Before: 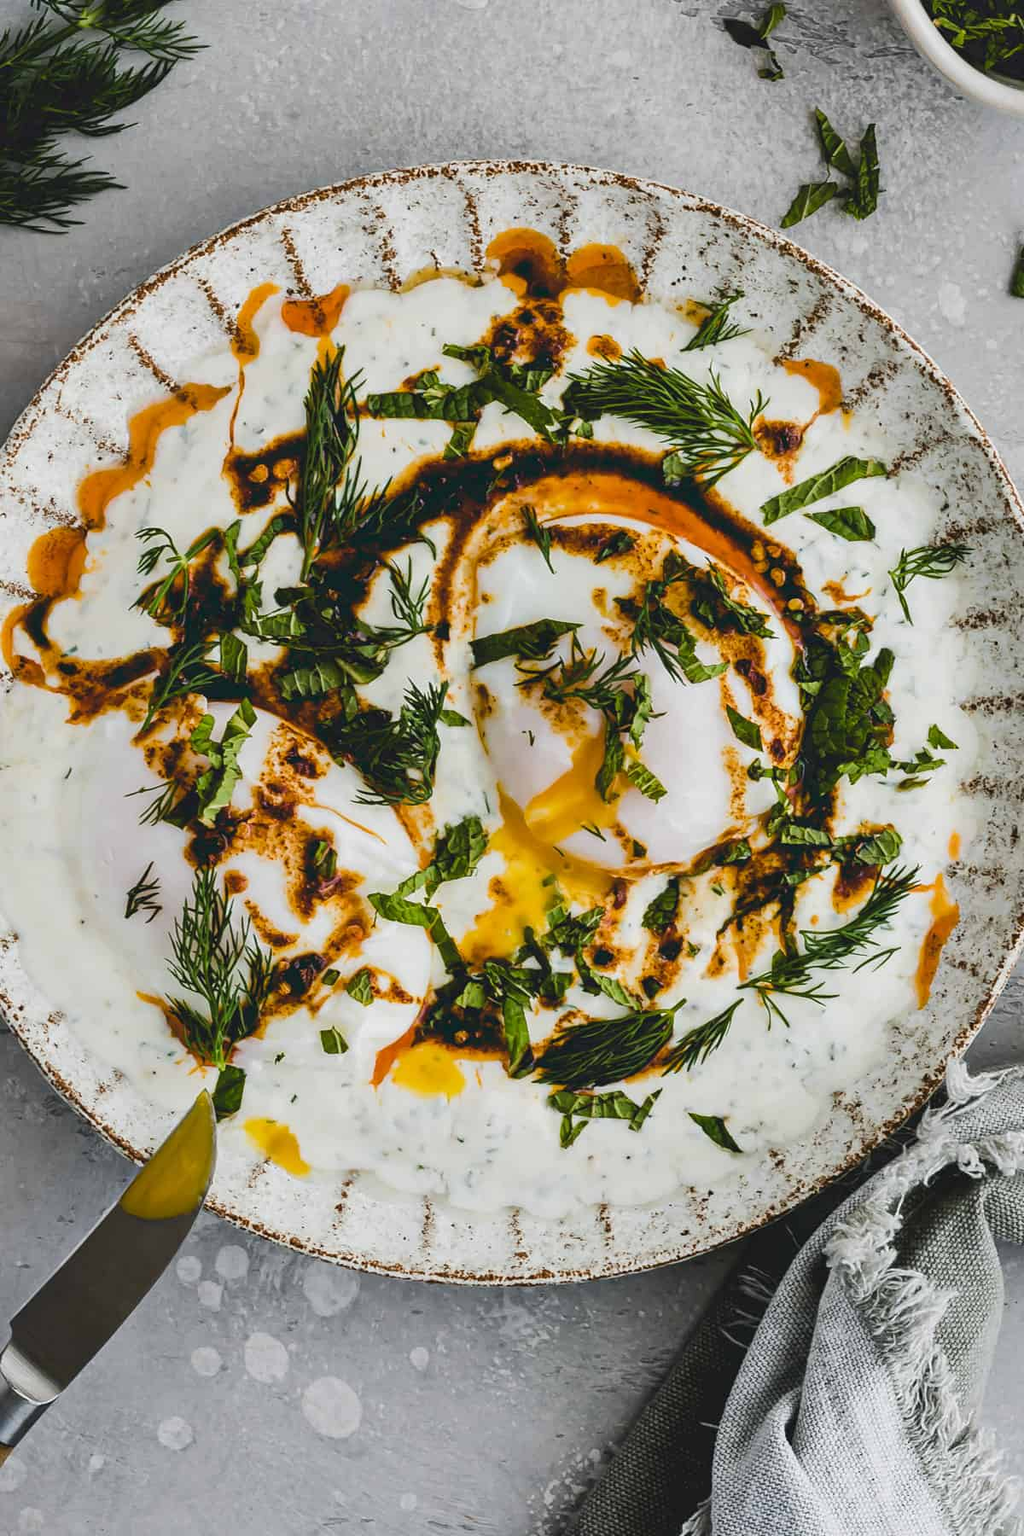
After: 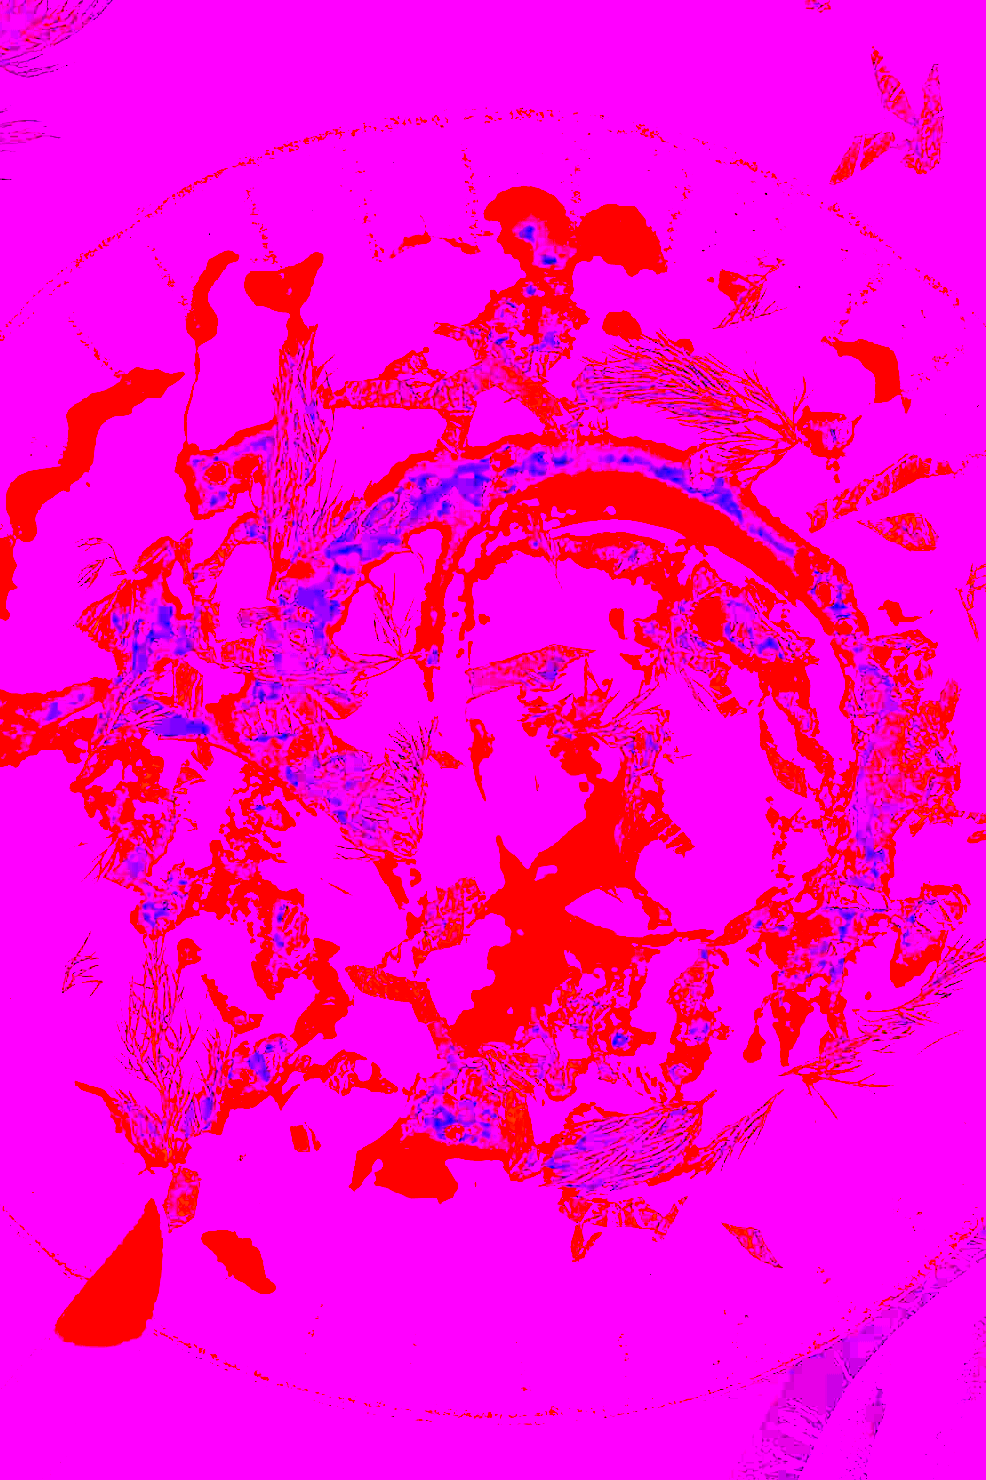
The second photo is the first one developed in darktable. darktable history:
color balance rgb: perceptual saturation grading › global saturation 30%, global vibrance 20%
white balance: red 8, blue 8
crop and rotate: left 7.196%, top 4.574%, right 10.605%, bottom 13.178%
